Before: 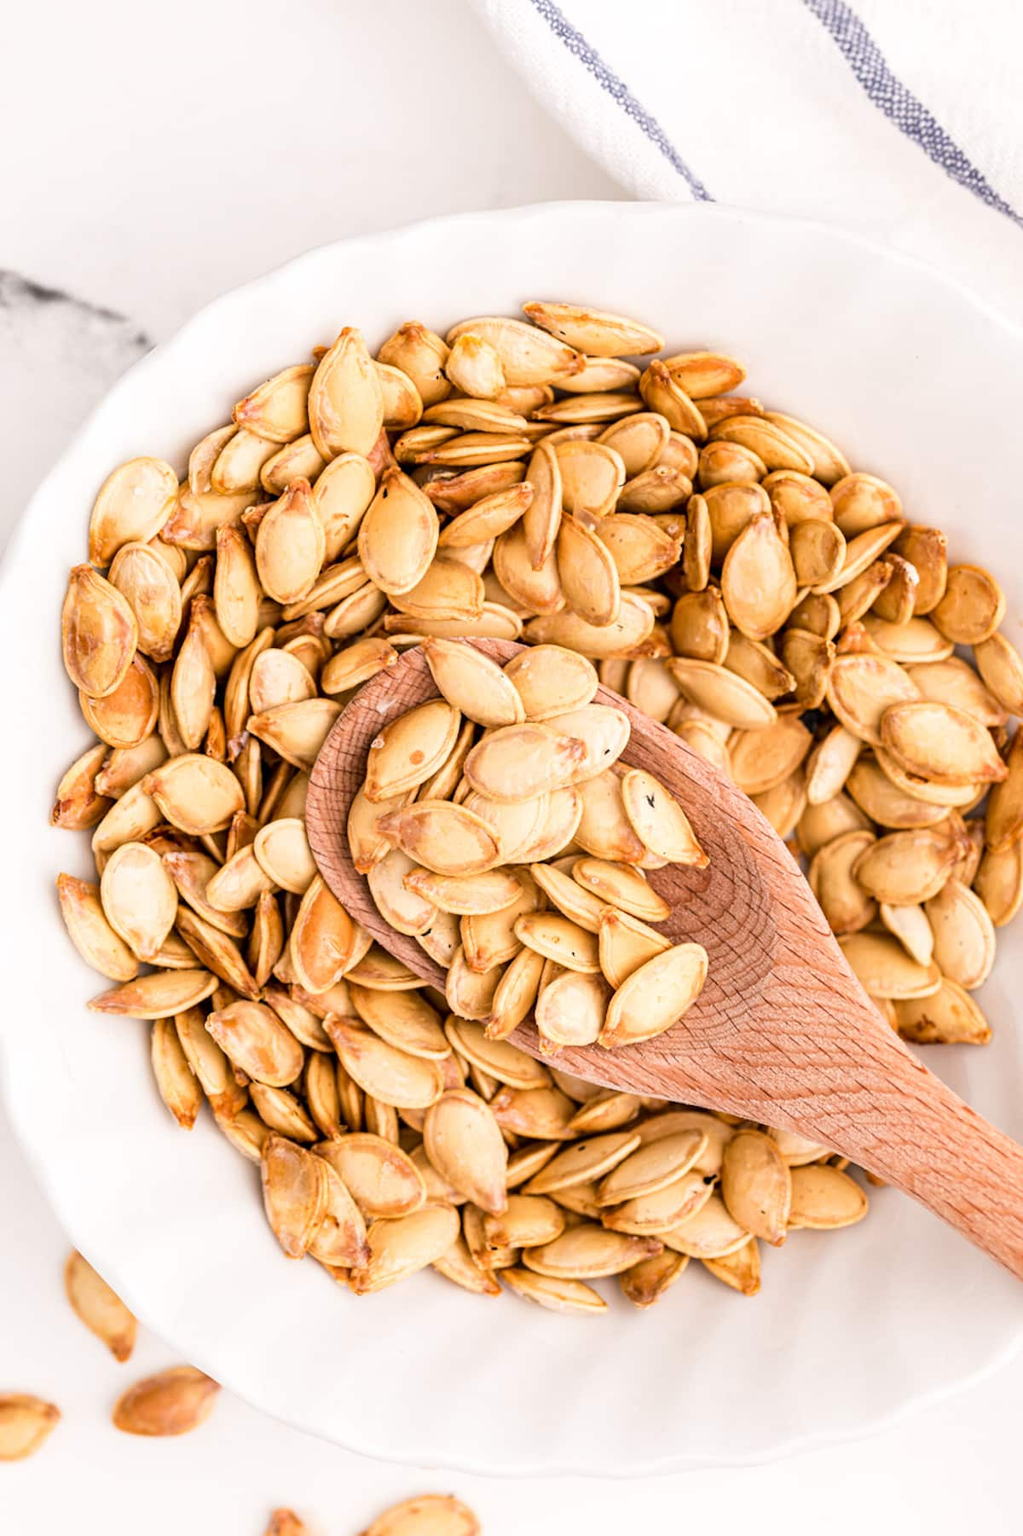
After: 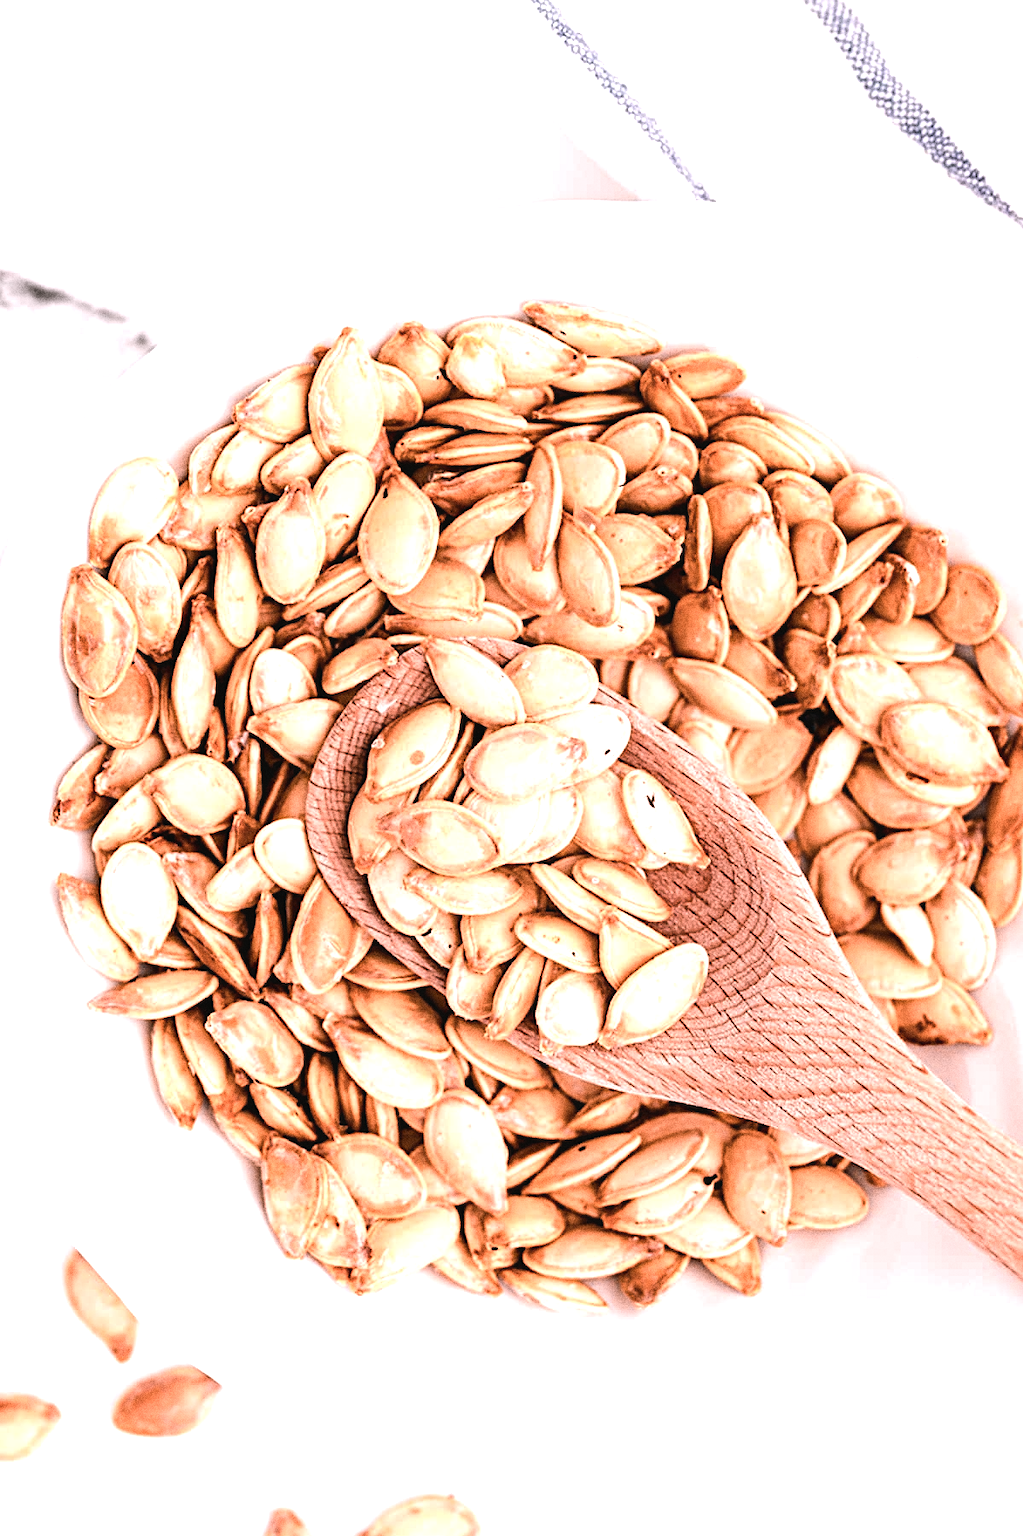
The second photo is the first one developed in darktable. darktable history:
diffuse or sharpen "_builtin_sharpen demosaicing | AA filter": edge sensitivity 1, 1st order anisotropy 100%, 2nd order anisotropy 100%, 3rd order anisotropy 100%, 4th order anisotropy 100%, 1st order speed -25%, 2nd order speed -25%, 3rd order speed -25%, 4th order speed -25%
grain "silver grain": coarseness 0.09 ISO, strength 40%
color equalizer "japanese film stock": saturation › orange 1.18, saturation › yellow 0.72, saturation › cyan 0.95, saturation › blue 0.838, hue › orange -18.53, hue › yellow 20.48, hue › green -0.98, brightness › orange 1.06, brightness › yellow 0.737, brightness › cyan 0.938, brightness › blue 0.894, node placement 8°
rgb primaries "nice": tint hue -2.48°, red hue -0.024, green purity 1.08, blue hue -0.112, blue purity 1.17
contrast equalizer: octaves 7, y [[0.6 ×6], [0.55 ×6], [0 ×6], [0 ×6], [0 ×6]], mix -0.1
color balance rgb "japanese film stock": shadows lift › chroma 2%, shadows lift › hue 135.47°, highlights gain › chroma 2%, highlights gain › hue 291.01°, global offset › luminance 0.5%, perceptual saturation grading › global saturation -10.8%, perceptual saturation grading › highlights -26.83%, perceptual saturation grading › shadows 21.25%, perceptual brilliance grading › highlights 17.77%, perceptual brilliance grading › mid-tones 31.71%, perceptual brilliance grading › shadows -31.01%, global vibrance 24.91%
